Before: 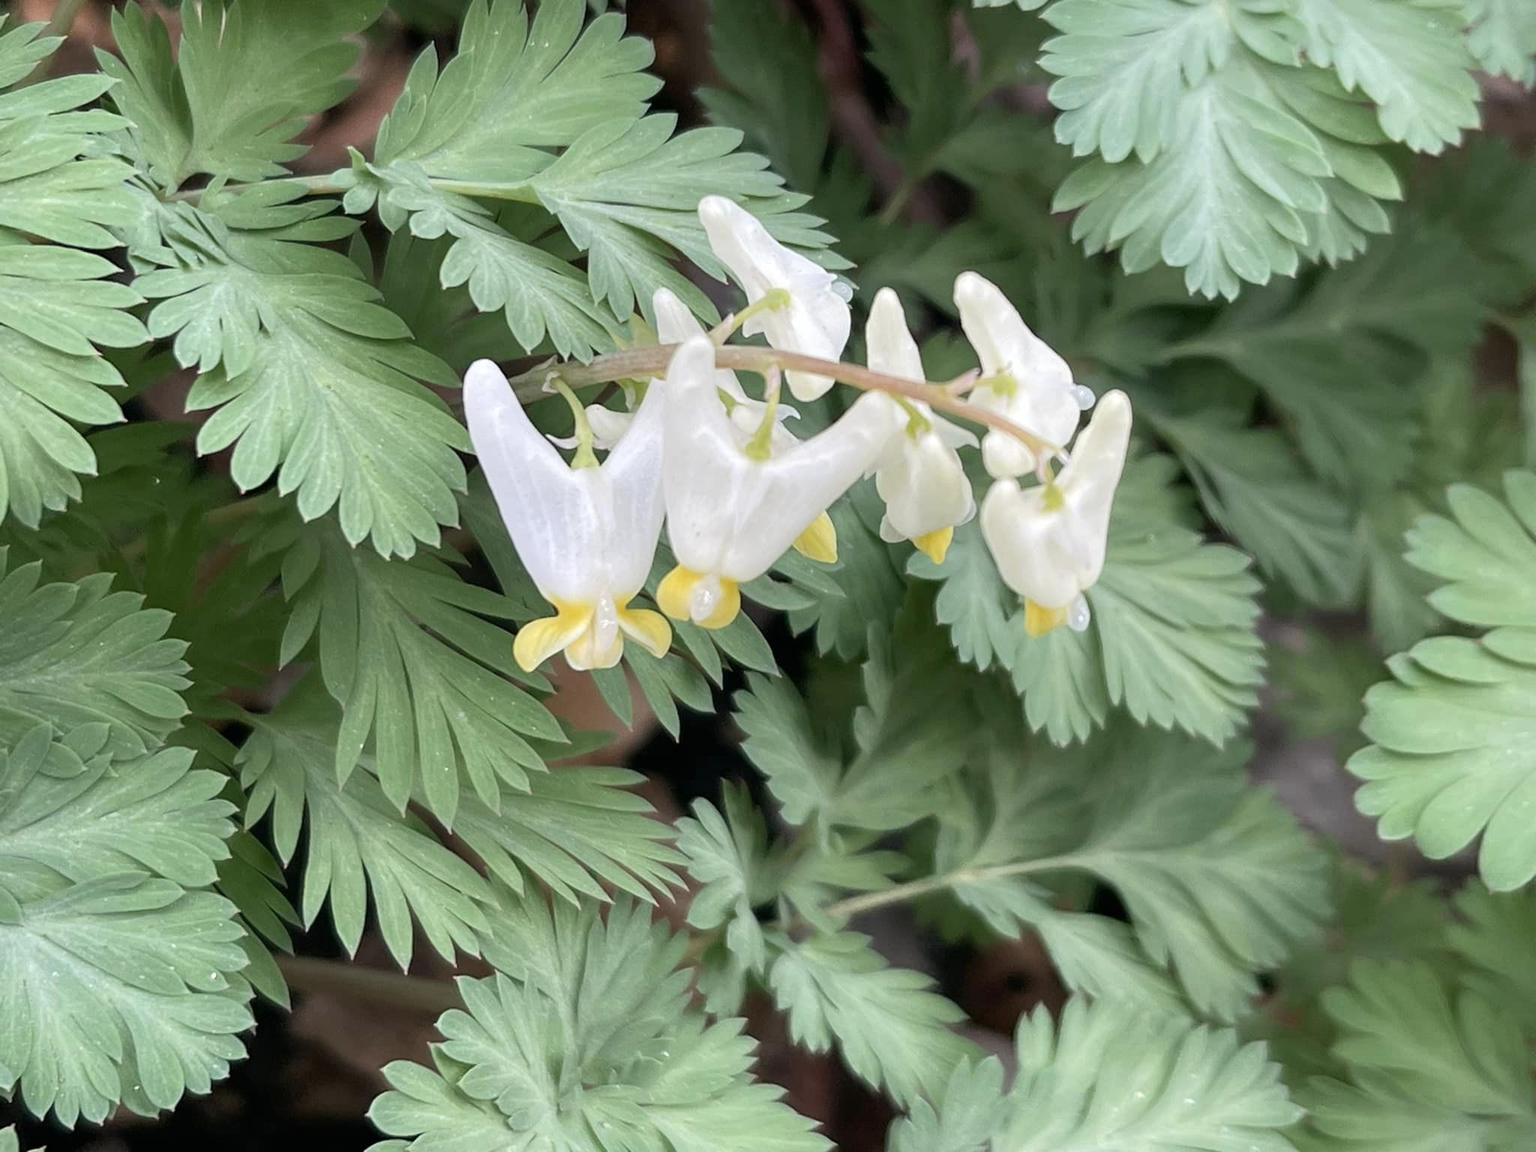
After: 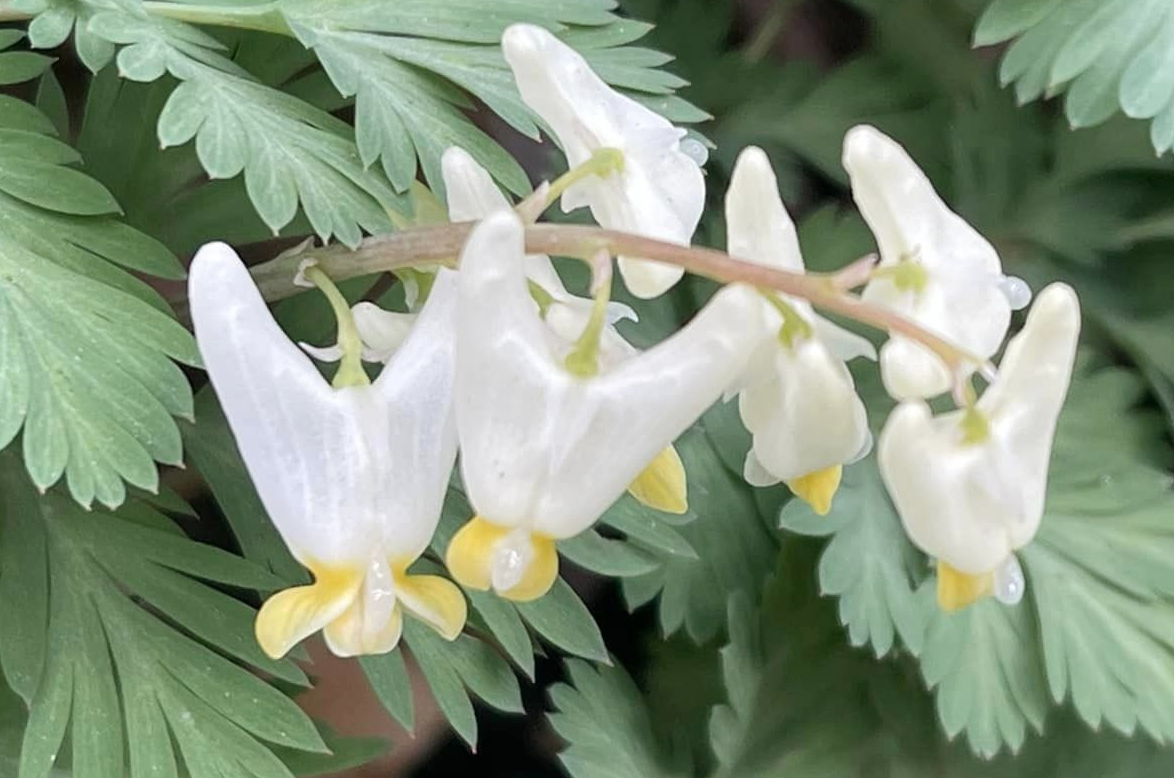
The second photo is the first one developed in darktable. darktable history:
contrast brightness saturation: saturation -0.168
crop: left 20.952%, top 15.486%, right 21.695%, bottom 33.833%
